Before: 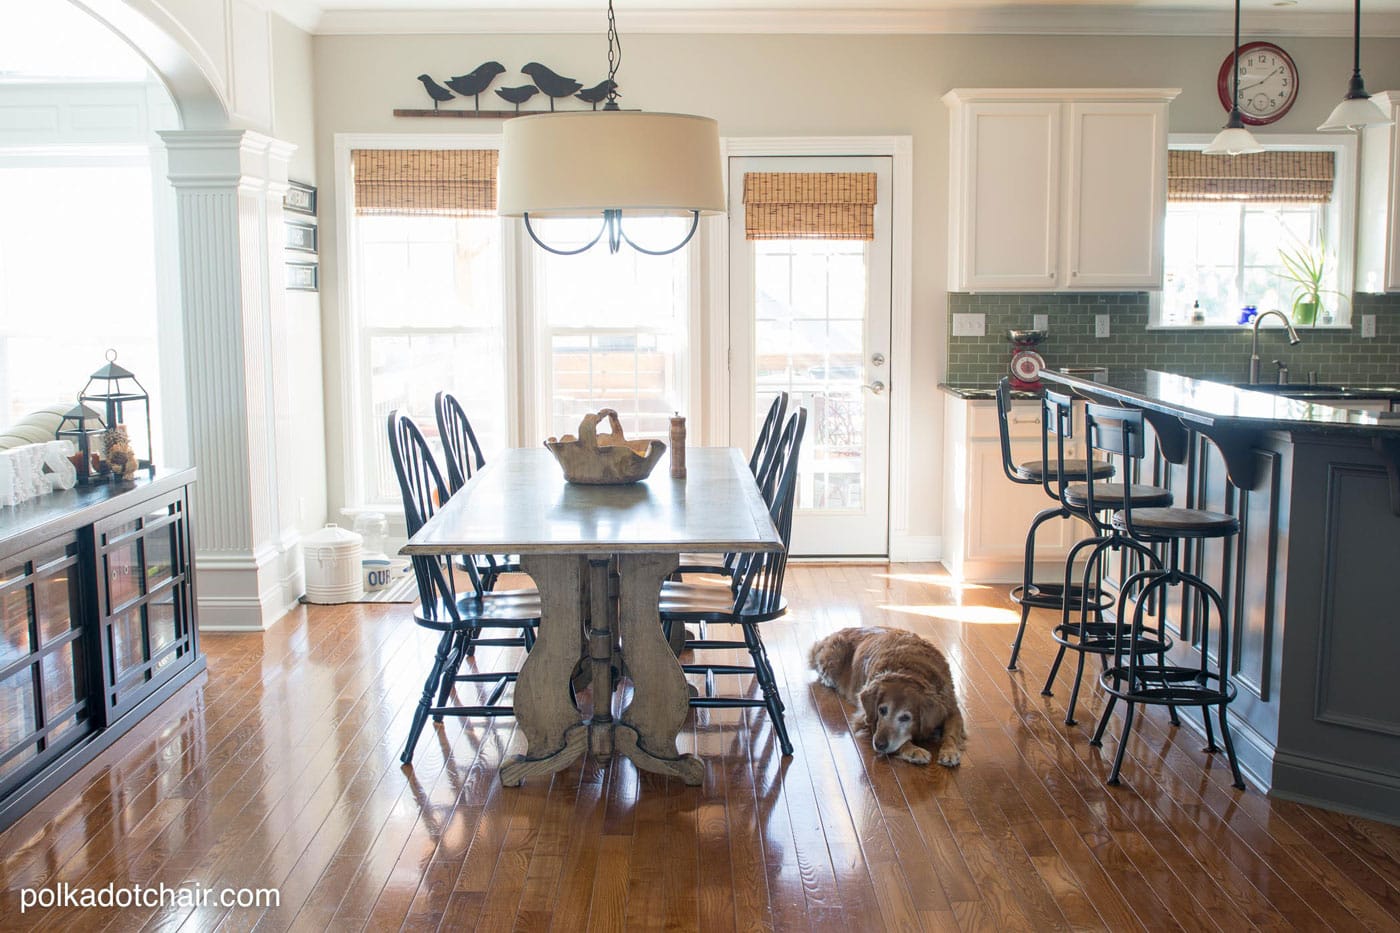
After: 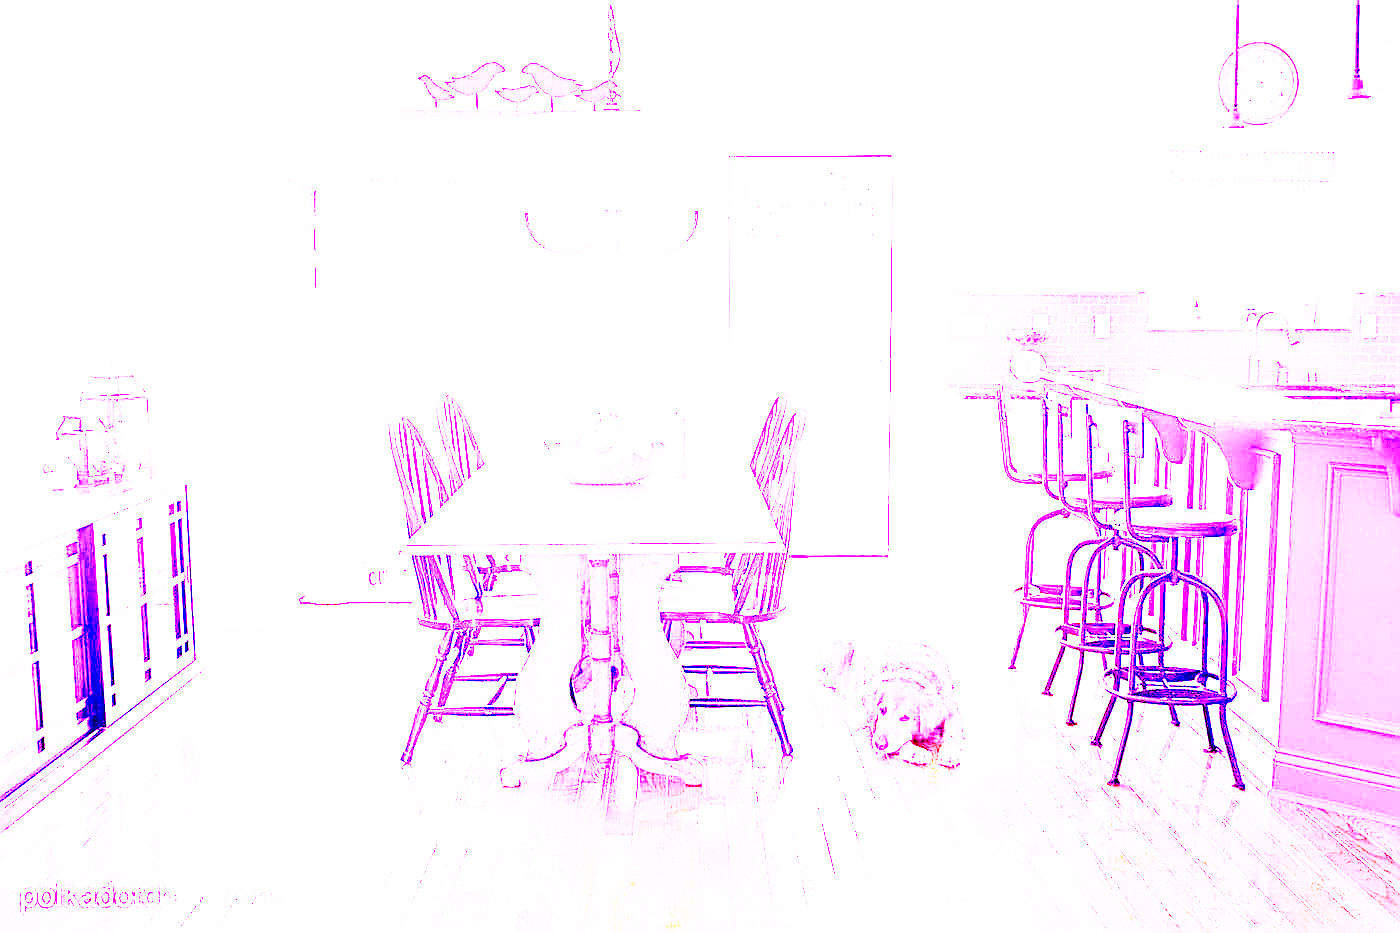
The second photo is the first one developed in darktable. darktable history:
base curve: curves: ch0 [(0, 0) (0.012, 0.01) (0.073, 0.168) (0.31, 0.711) (0.645, 0.957) (1, 1)], preserve colors none
white balance: red 8, blue 8
contrast brightness saturation: contrast 0.15, brightness -0.01, saturation 0.1
sharpen: on, module defaults
